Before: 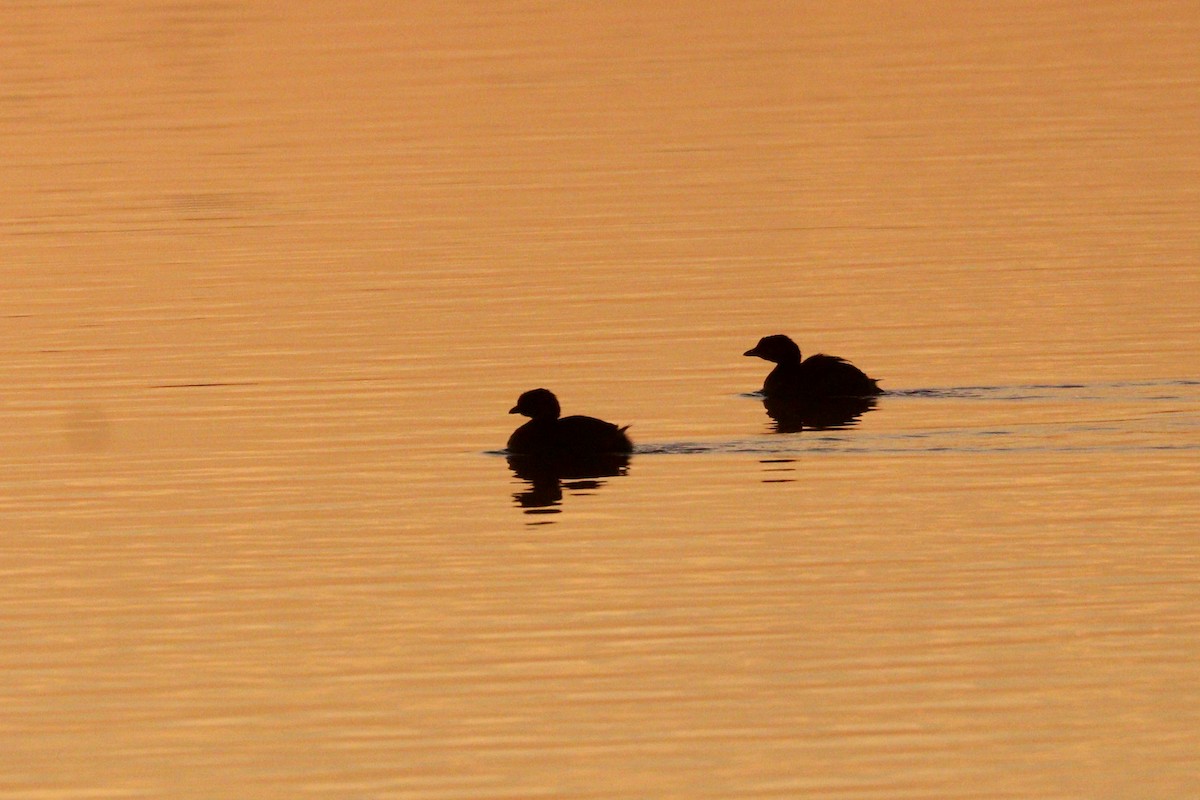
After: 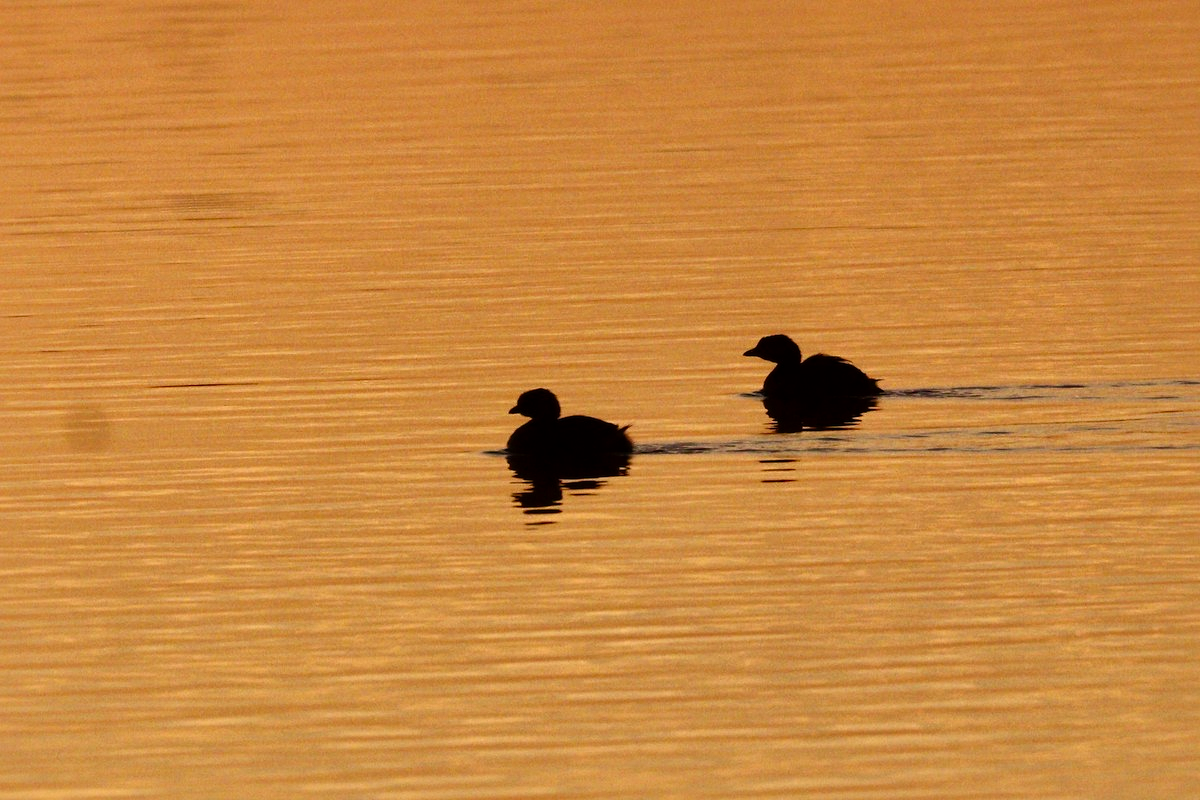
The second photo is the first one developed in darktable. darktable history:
local contrast: mode bilateral grid, contrast 20, coarseness 49, detail 171%, midtone range 0.2
tone curve: curves: ch0 [(0, 0) (0.003, 0.001) (0.011, 0.004) (0.025, 0.011) (0.044, 0.021) (0.069, 0.028) (0.1, 0.036) (0.136, 0.051) (0.177, 0.085) (0.224, 0.127) (0.277, 0.193) (0.335, 0.266) (0.399, 0.338) (0.468, 0.419) (0.543, 0.504) (0.623, 0.593) (0.709, 0.689) (0.801, 0.784) (0.898, 0.888) (1, 1)], preserve colors none
